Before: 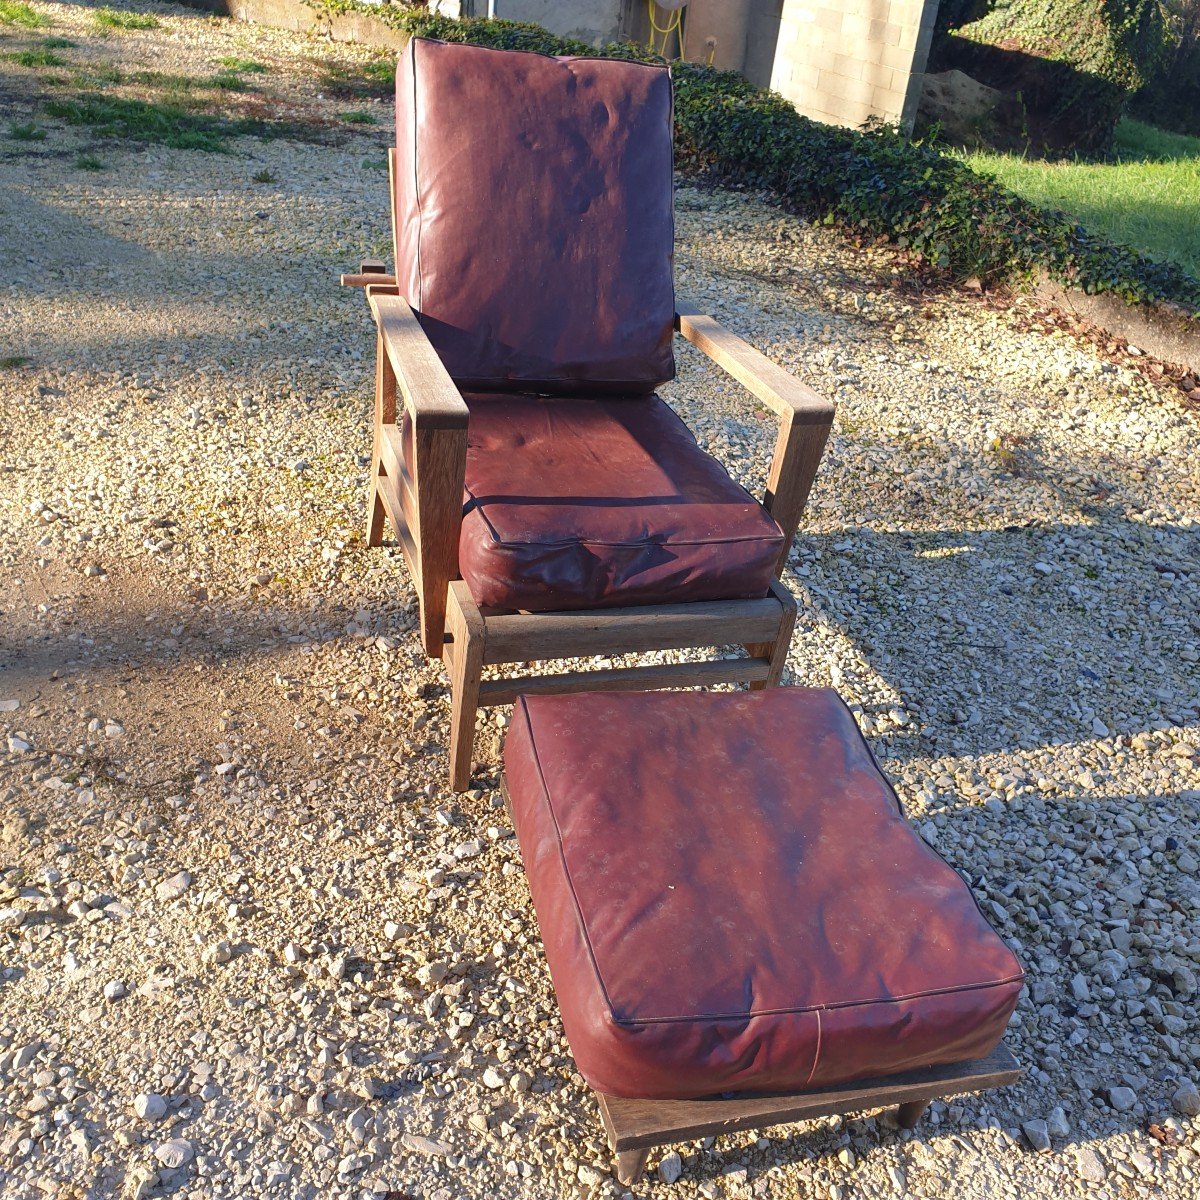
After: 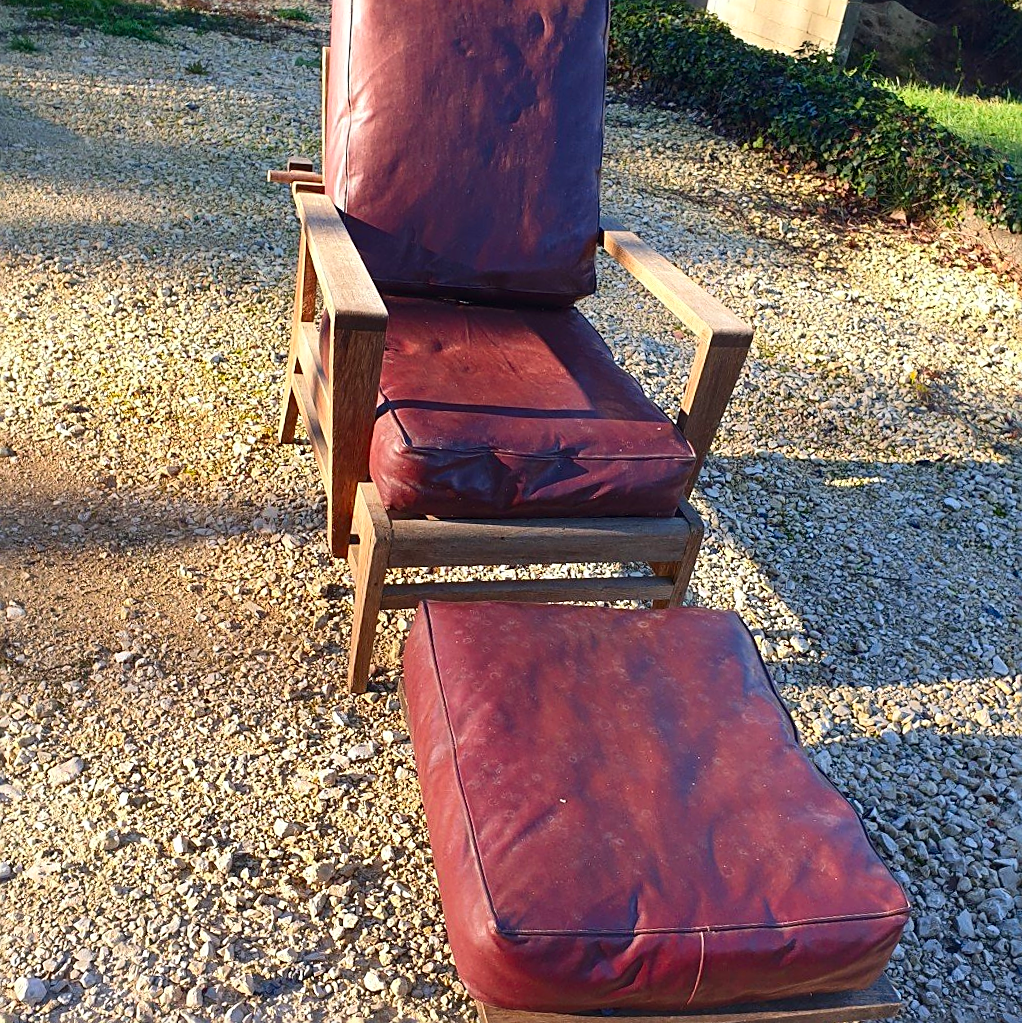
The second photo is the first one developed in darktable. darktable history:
sharpen: on, module defaults
contrast brightness saturation: contrast 0.167, saturation 0.312
crop and rotate: angle -3.27°, left 5.327%, top 5.185%, right 4.771%, bottom 4.75%
